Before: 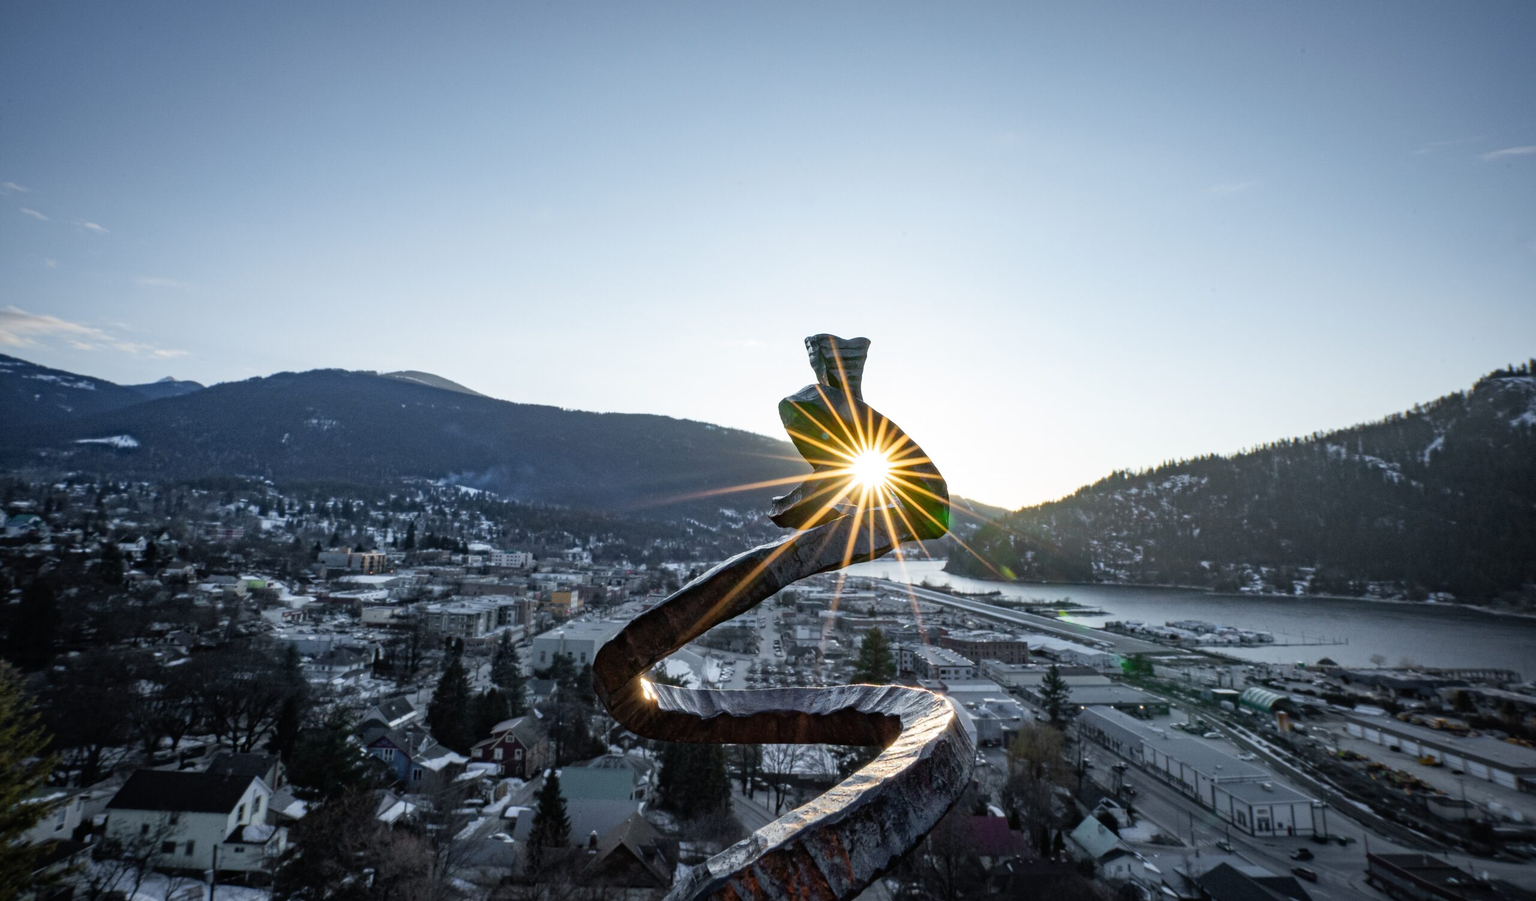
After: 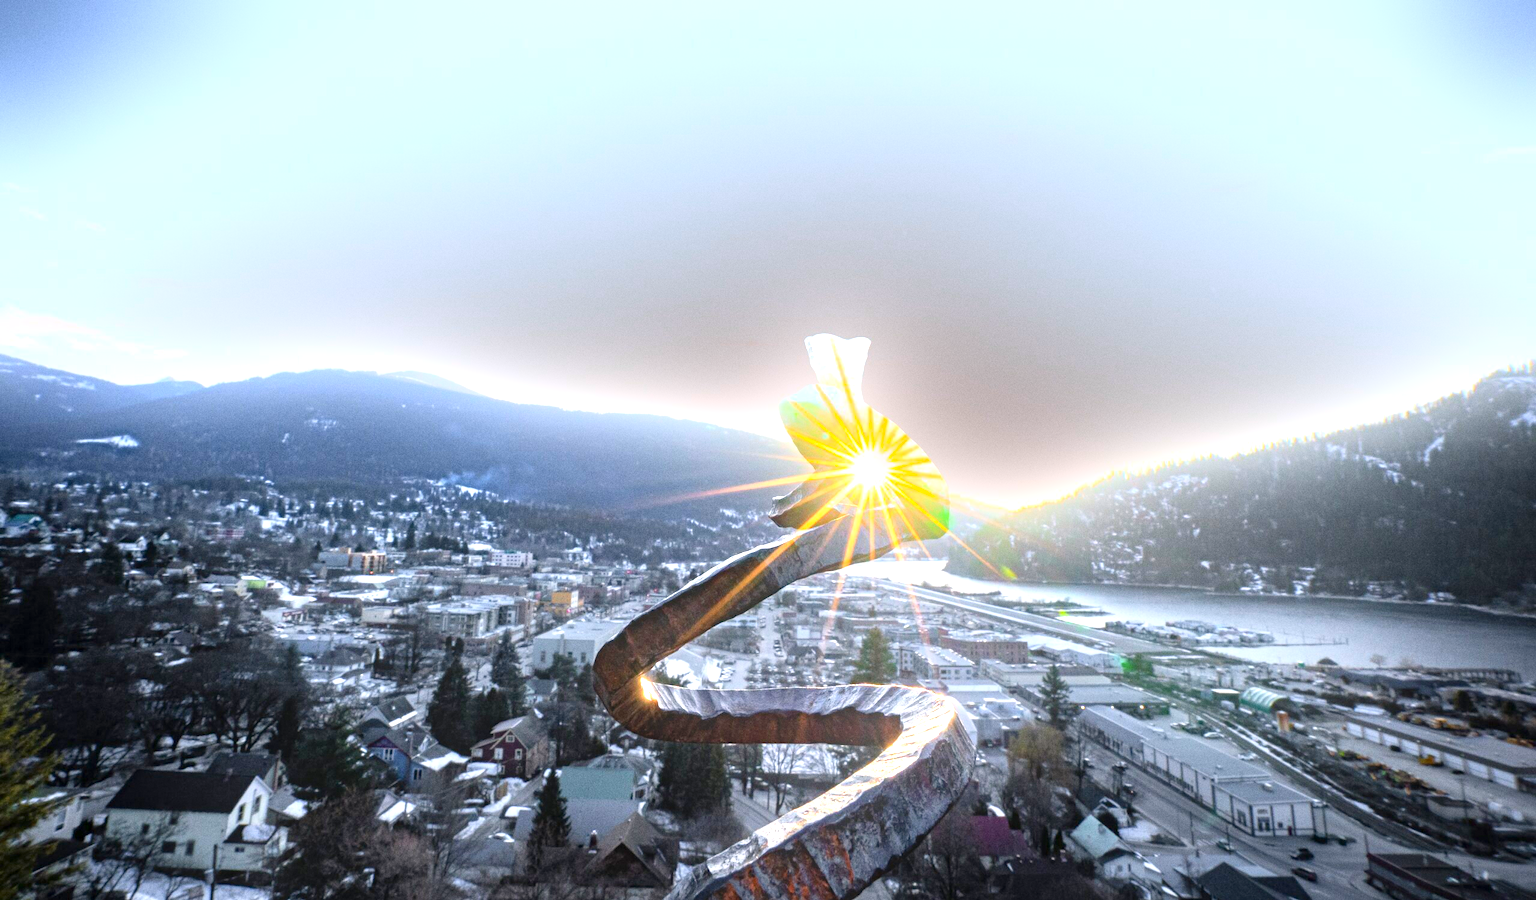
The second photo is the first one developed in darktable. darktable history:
grain: coarseness 0.09 ISO
bloom: on, module defaults
color correction: highlights a* 3.22, highlights b* 1.93, saturation 1.19
exposure: black level correction 0.001, exposure 1.398 EV, compensate exposure bias true, compensate highlight preservation false
